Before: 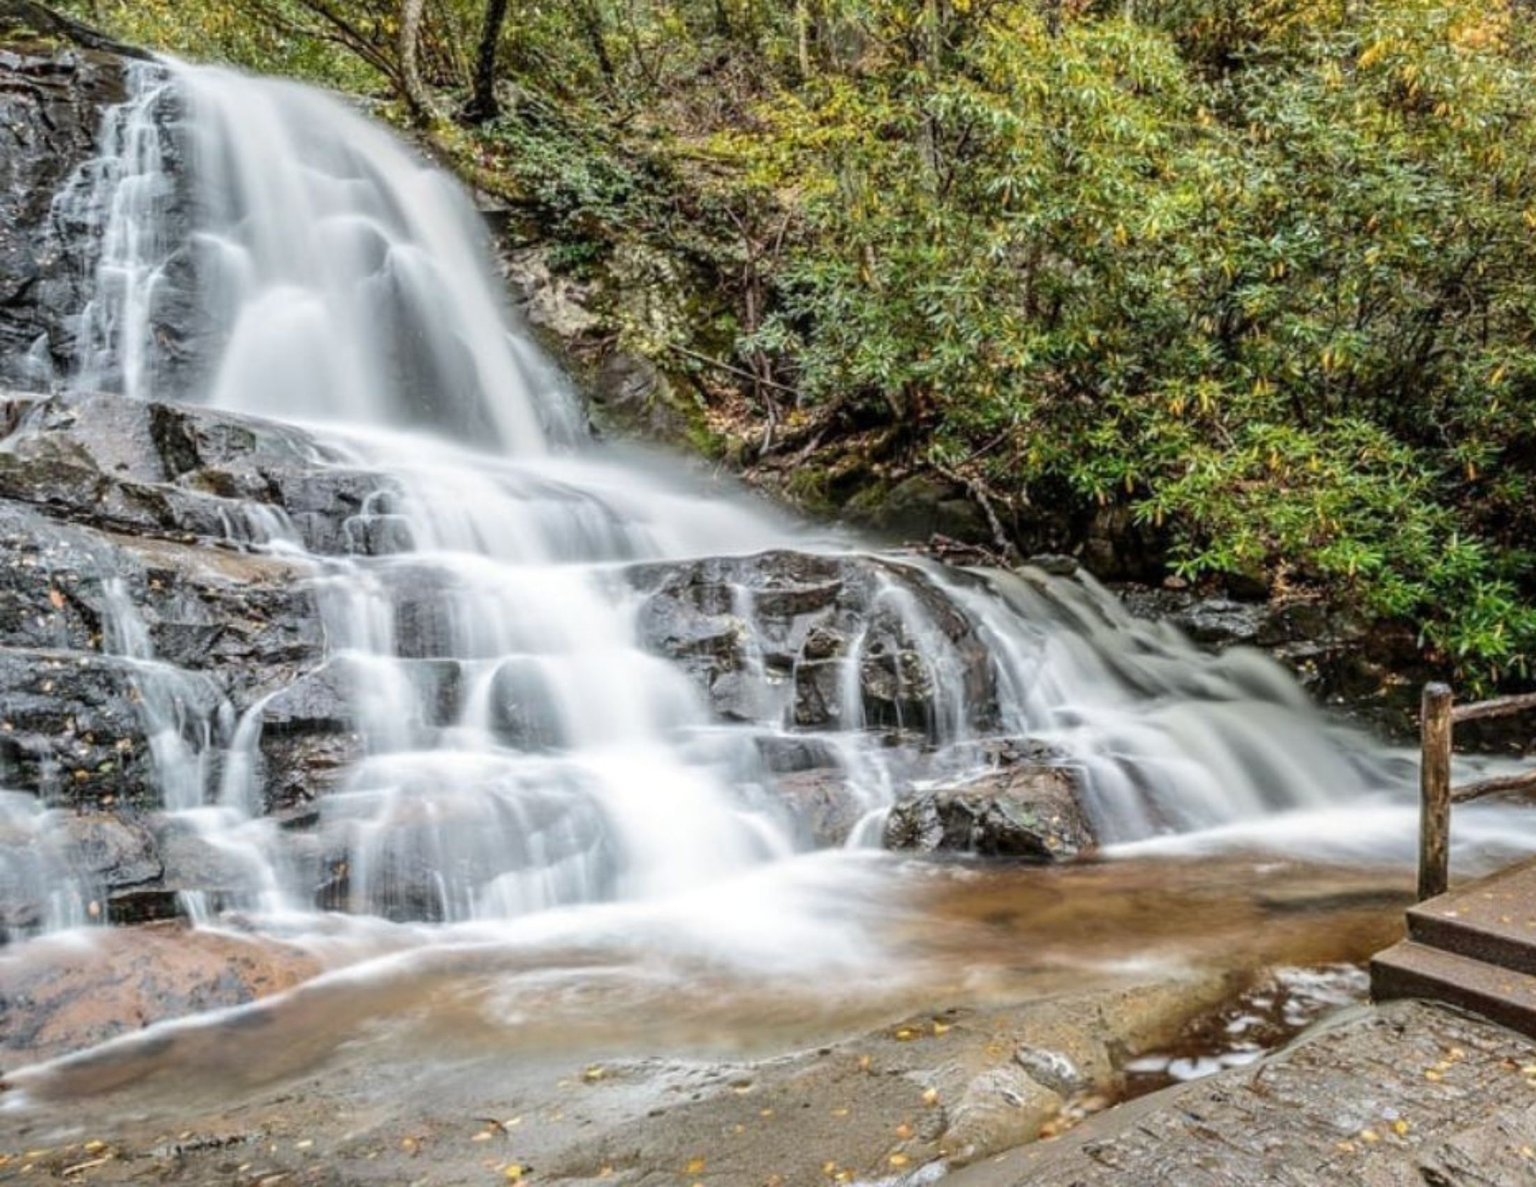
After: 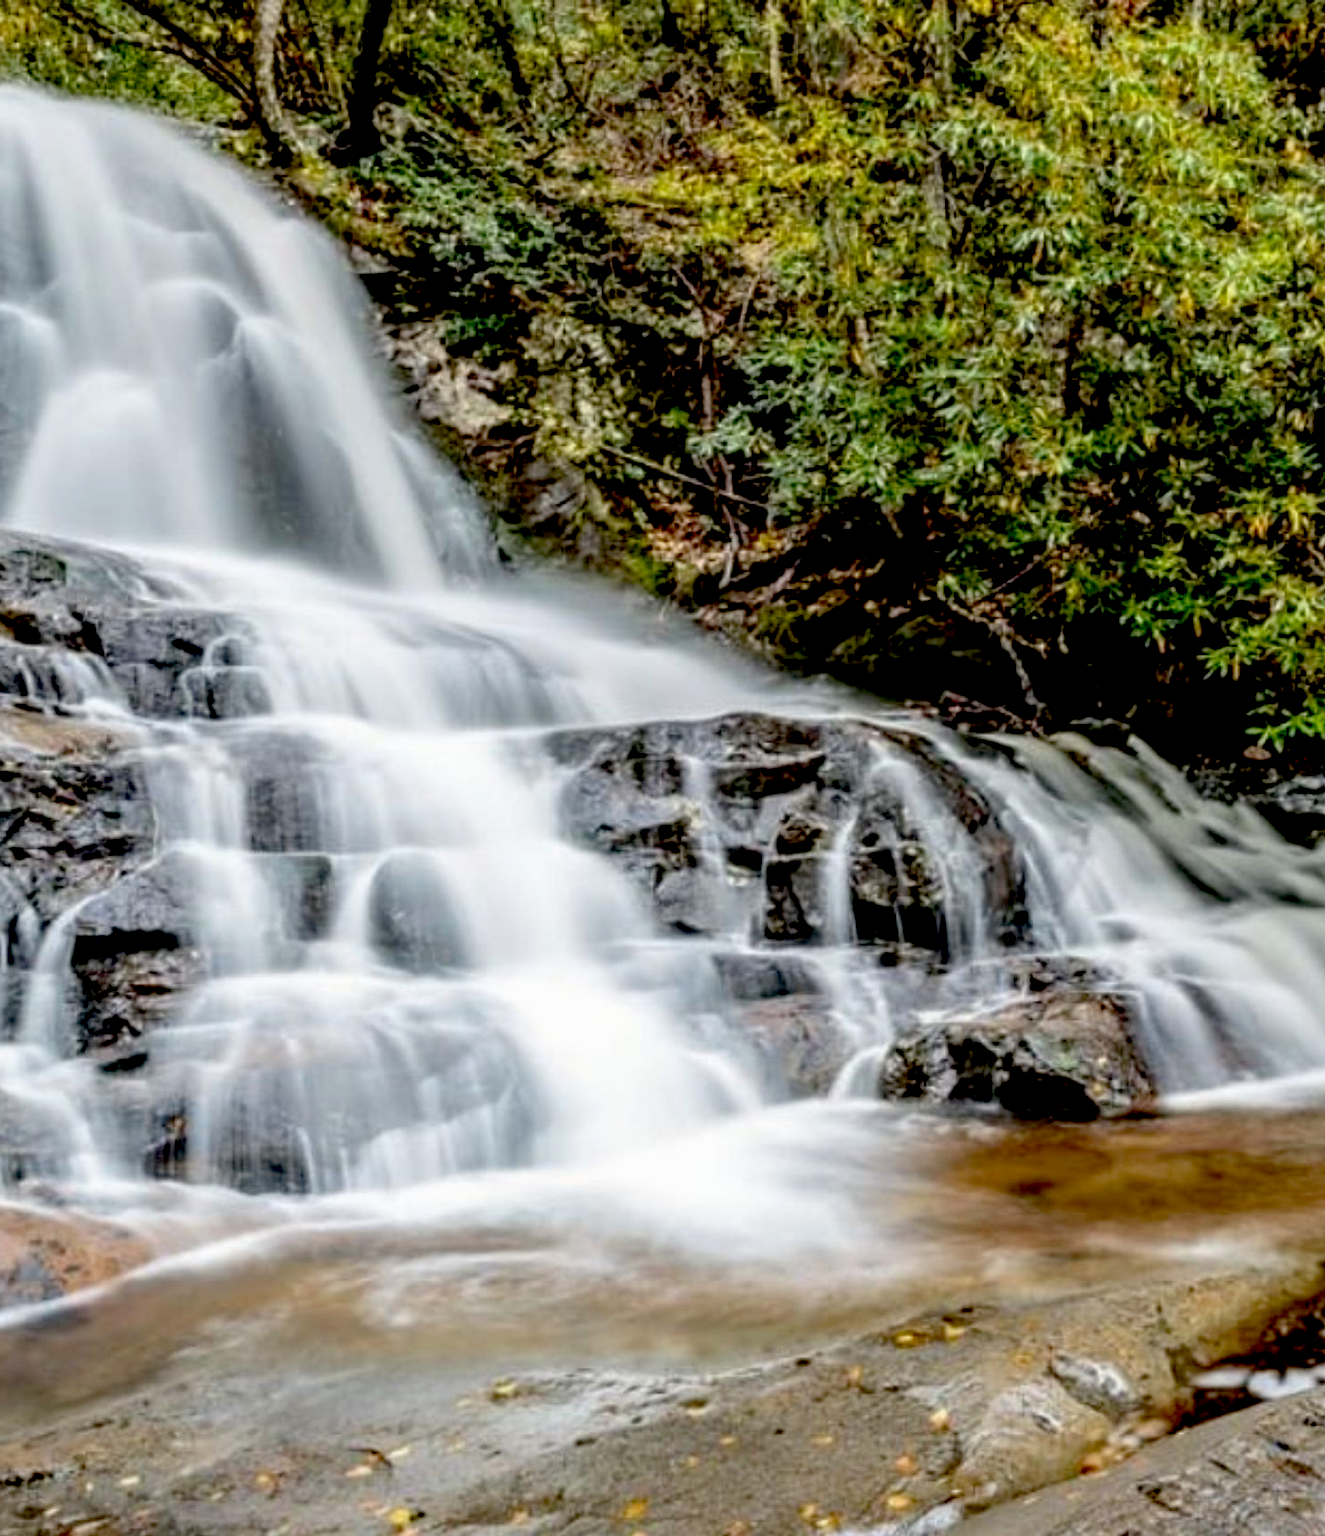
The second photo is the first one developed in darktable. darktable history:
crop and rotate: left 13.342%, right 19.991%
exposure: black level correction 0.056, exposure -0.039 EV, compensate highlight preservation false
